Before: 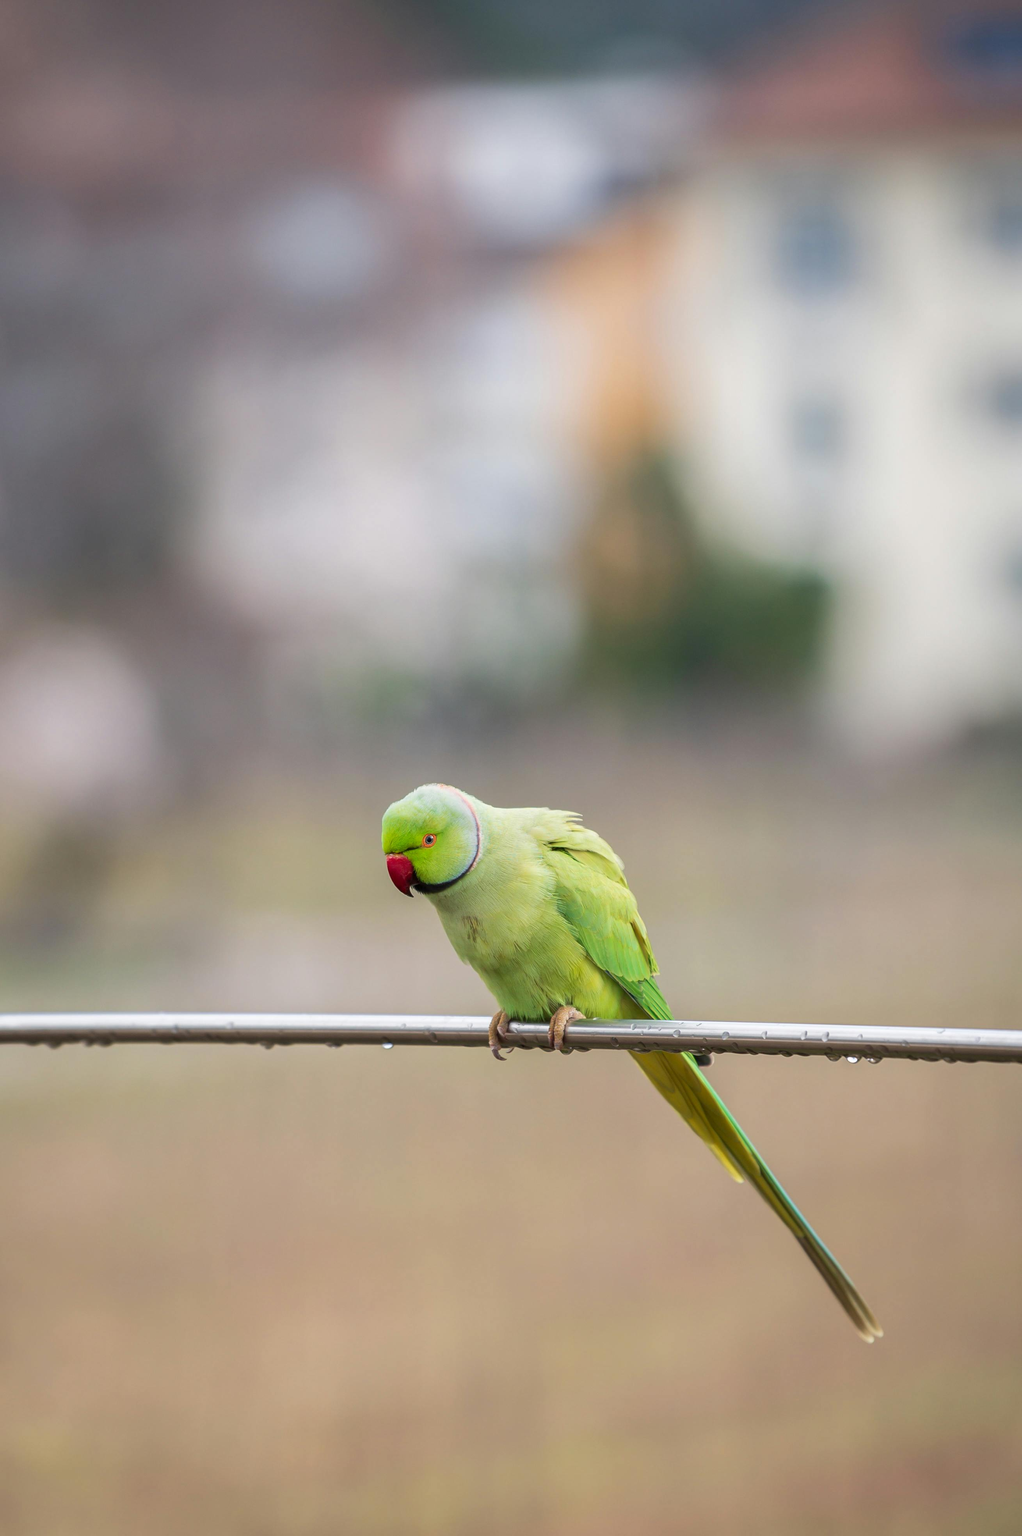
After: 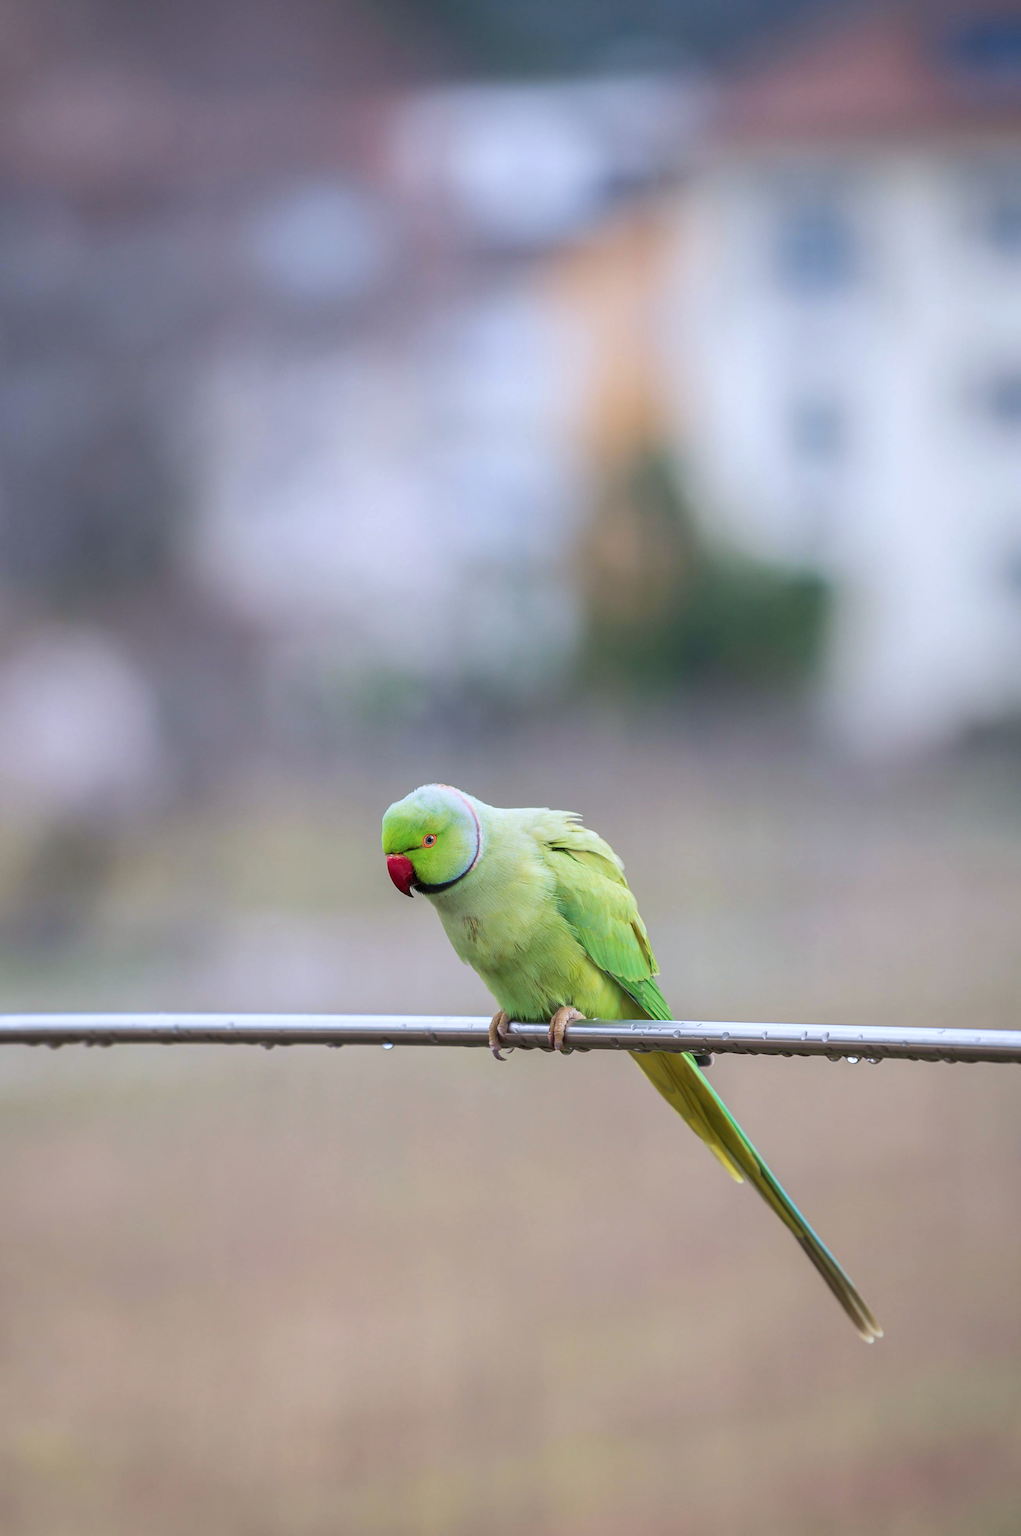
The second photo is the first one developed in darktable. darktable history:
color calibration: gray › normalize channels true, illuminant as shot in camera, x 0.37, y 0.382, temperature 4319.31 K, gamut compression 0.011
